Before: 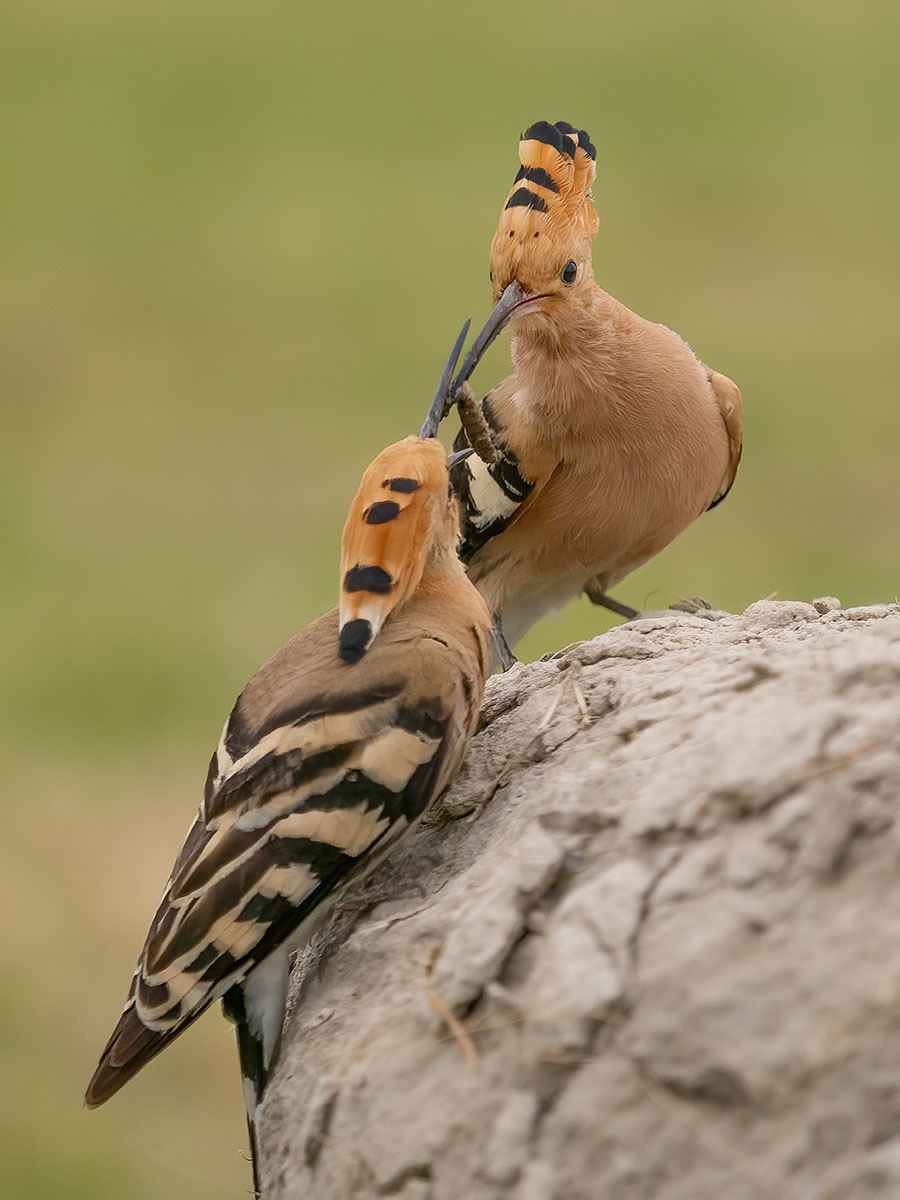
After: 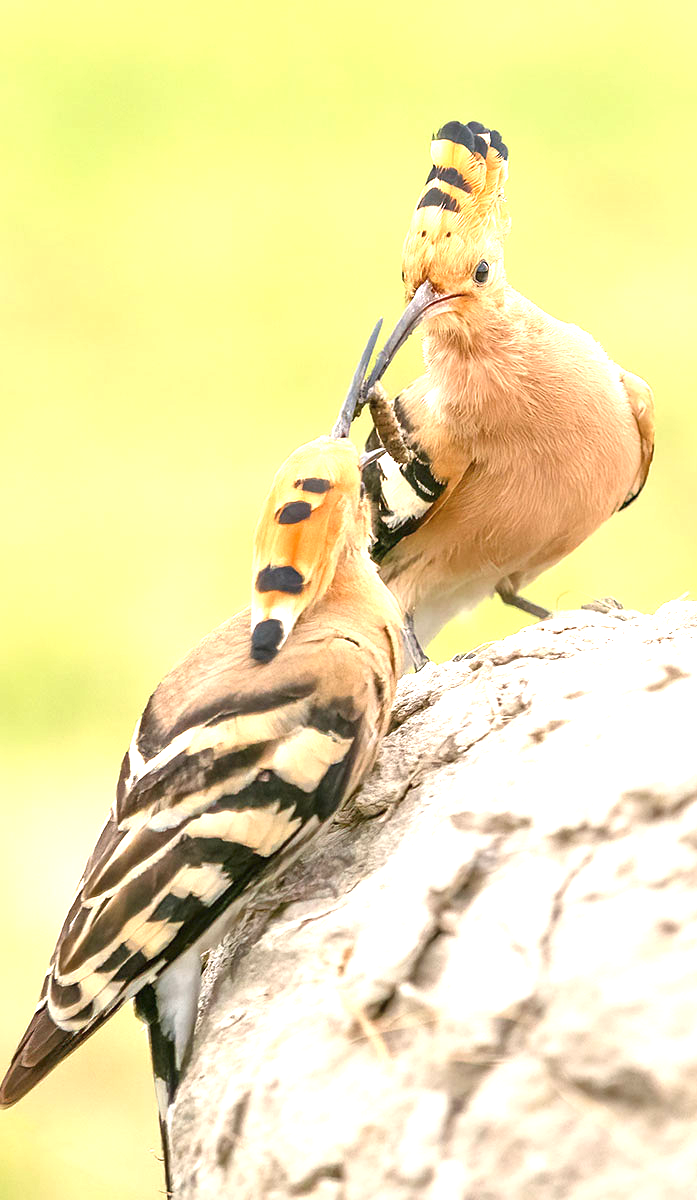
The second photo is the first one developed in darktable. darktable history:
exposure: black level correction 0, exposure 1.1 EV, compensate exposure bias true, compensate highlight preservation false
tone equalizer: -7 EV 0.13 EV, smoothing diameter 25%, edges refinement/feathering 10, preserve details guided filter
crop: left 9.88%, right 12.664%
